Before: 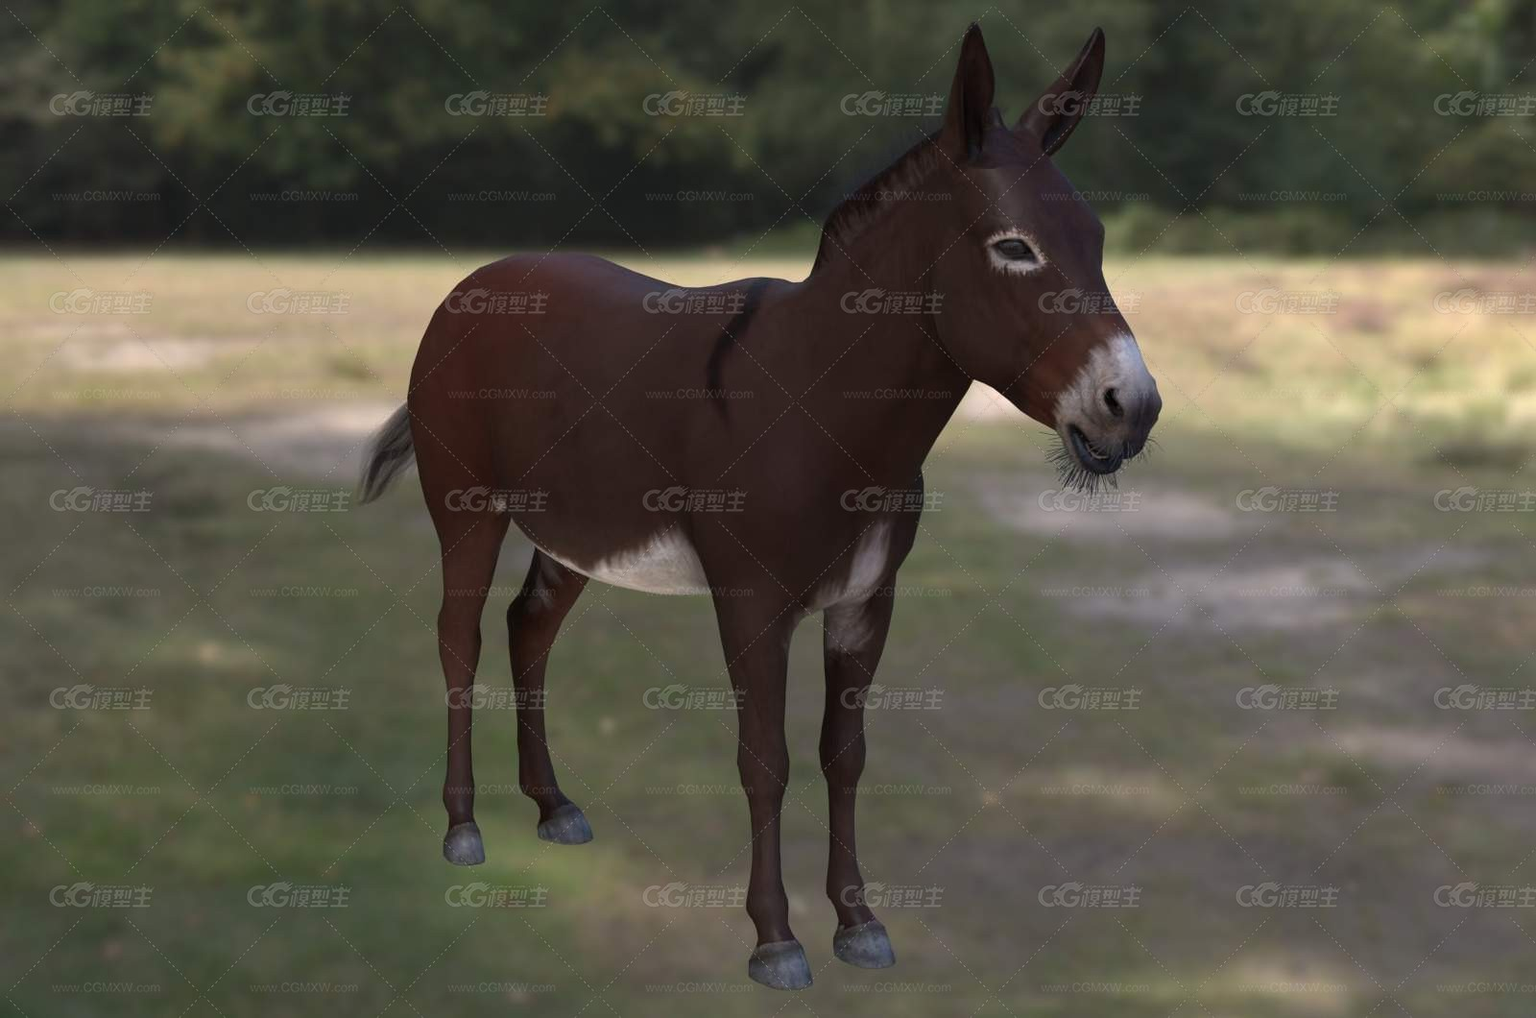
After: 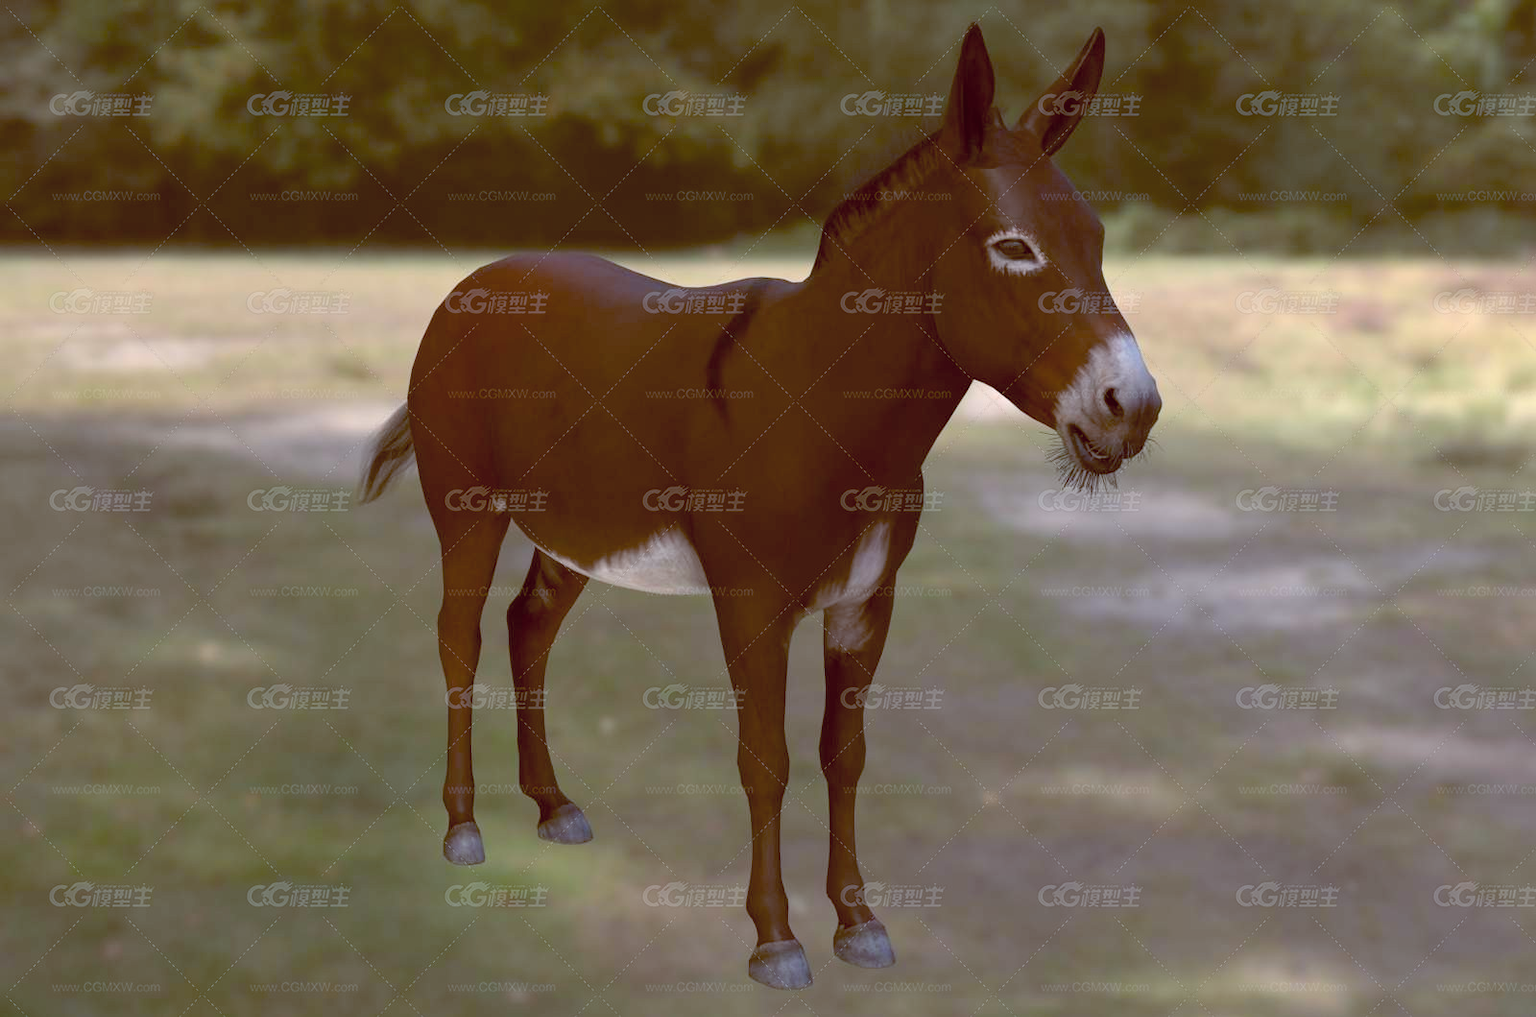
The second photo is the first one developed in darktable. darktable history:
color balance: lift [1, 1.015, 1.004, 0.985], gamma [1, 0.958, 0.971, 1.042], gain [1, 0.956, 0.977, 1.044]
contrast brightness saturation: brightness 0.13
